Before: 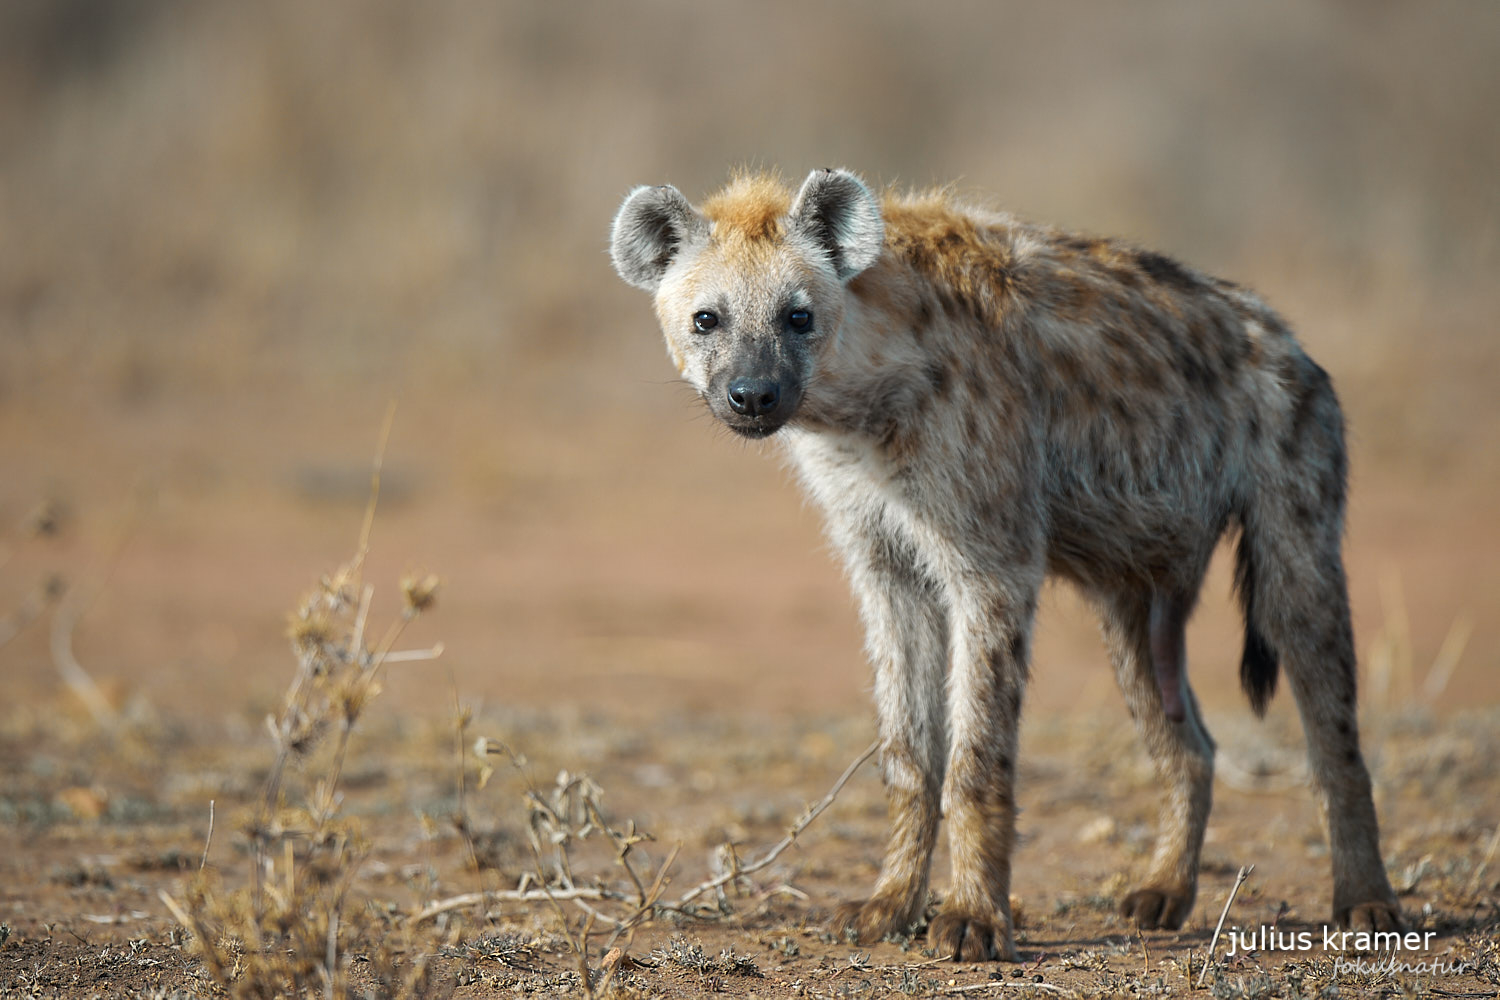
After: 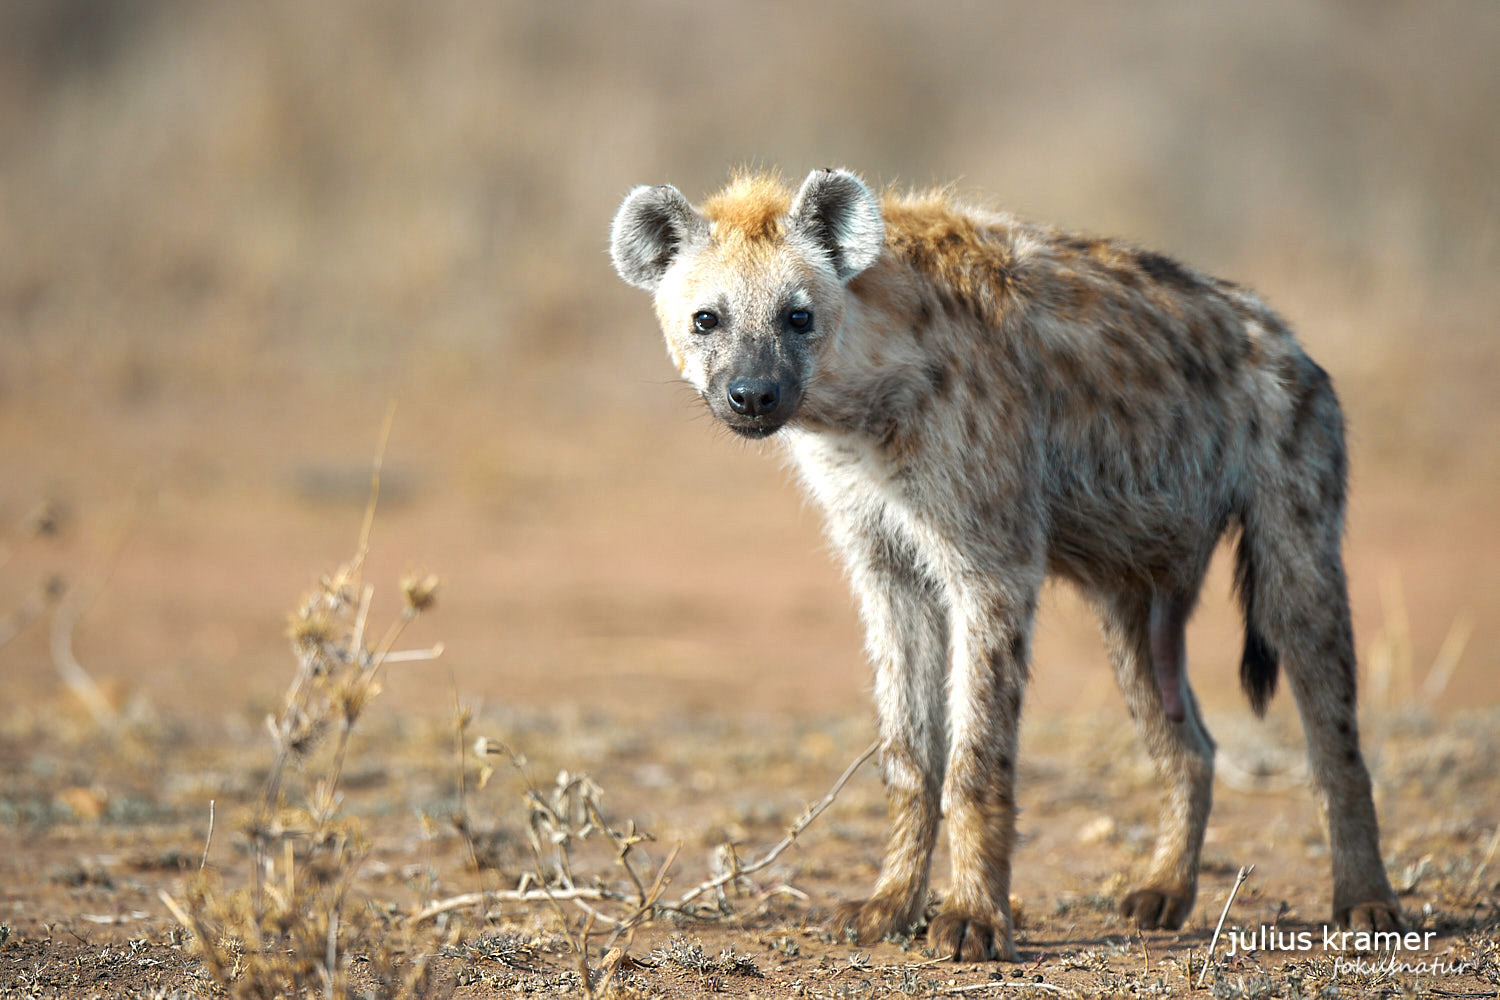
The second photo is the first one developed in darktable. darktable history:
exposure: black level correction 0.001, exposure 0.5 EV, compensate exposure bias true, compensate highlight preservation false
shadows and highlights: shadows -88.03, highlights -35.45, shadows color adjustment 99.15%, highlights color adjustment 0%, soften with gaussian
tone equalizer: on, module defaults
